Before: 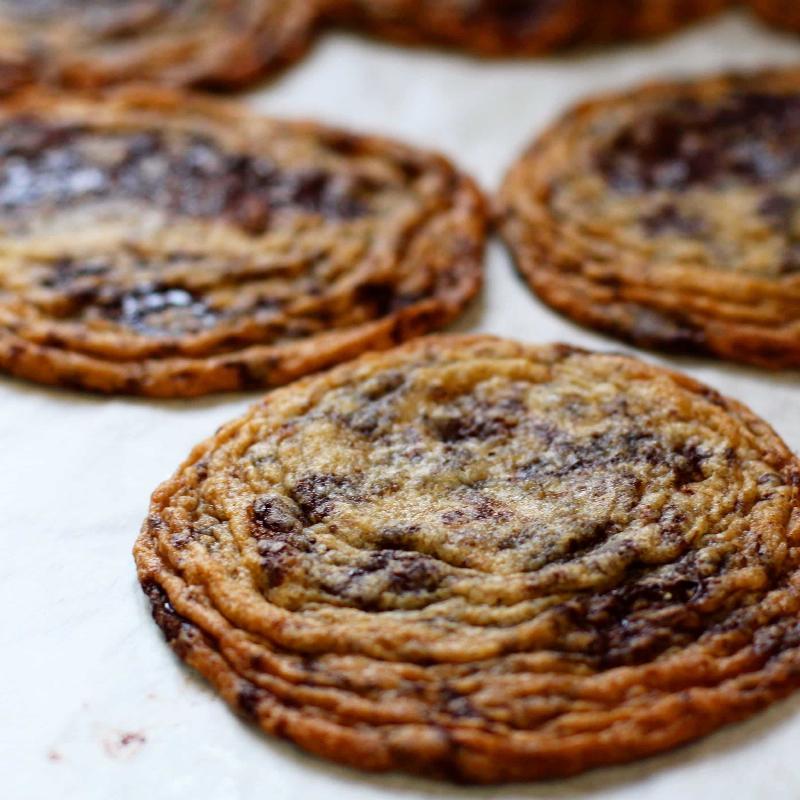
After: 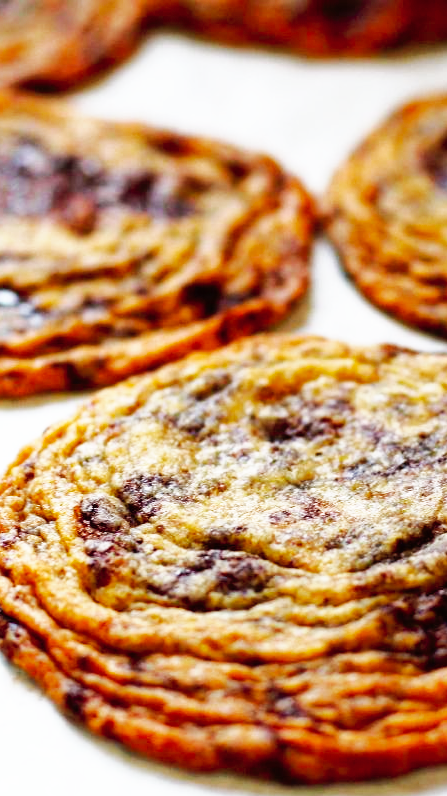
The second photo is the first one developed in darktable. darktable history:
shadows and highlights: on, module defaults
base curve: curves: ch0 [(0, 0) (0.007, 0.004) (0.027, 0.03) (0.046, 0.07) (0.207, 0.54) (0.442, 0.872) (0.673, 0.972) (1, 1)], preserve colors none
crop: left 21.674%, right 22.086%
